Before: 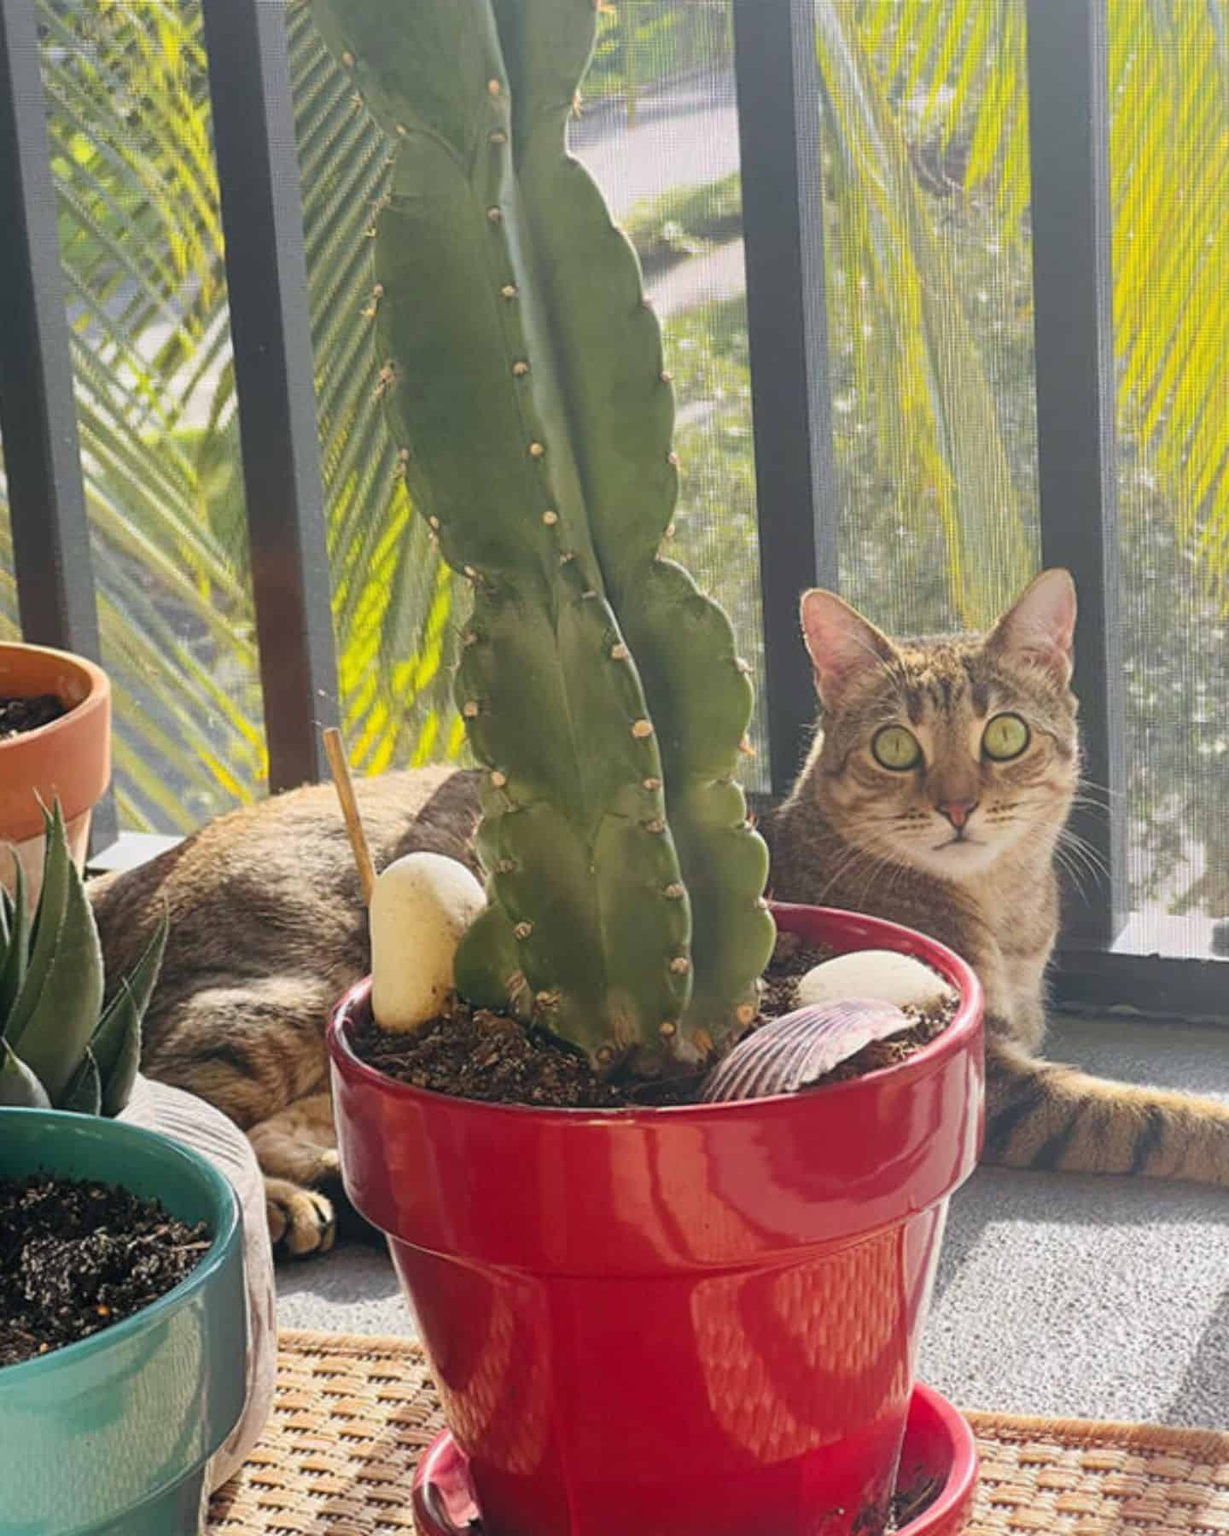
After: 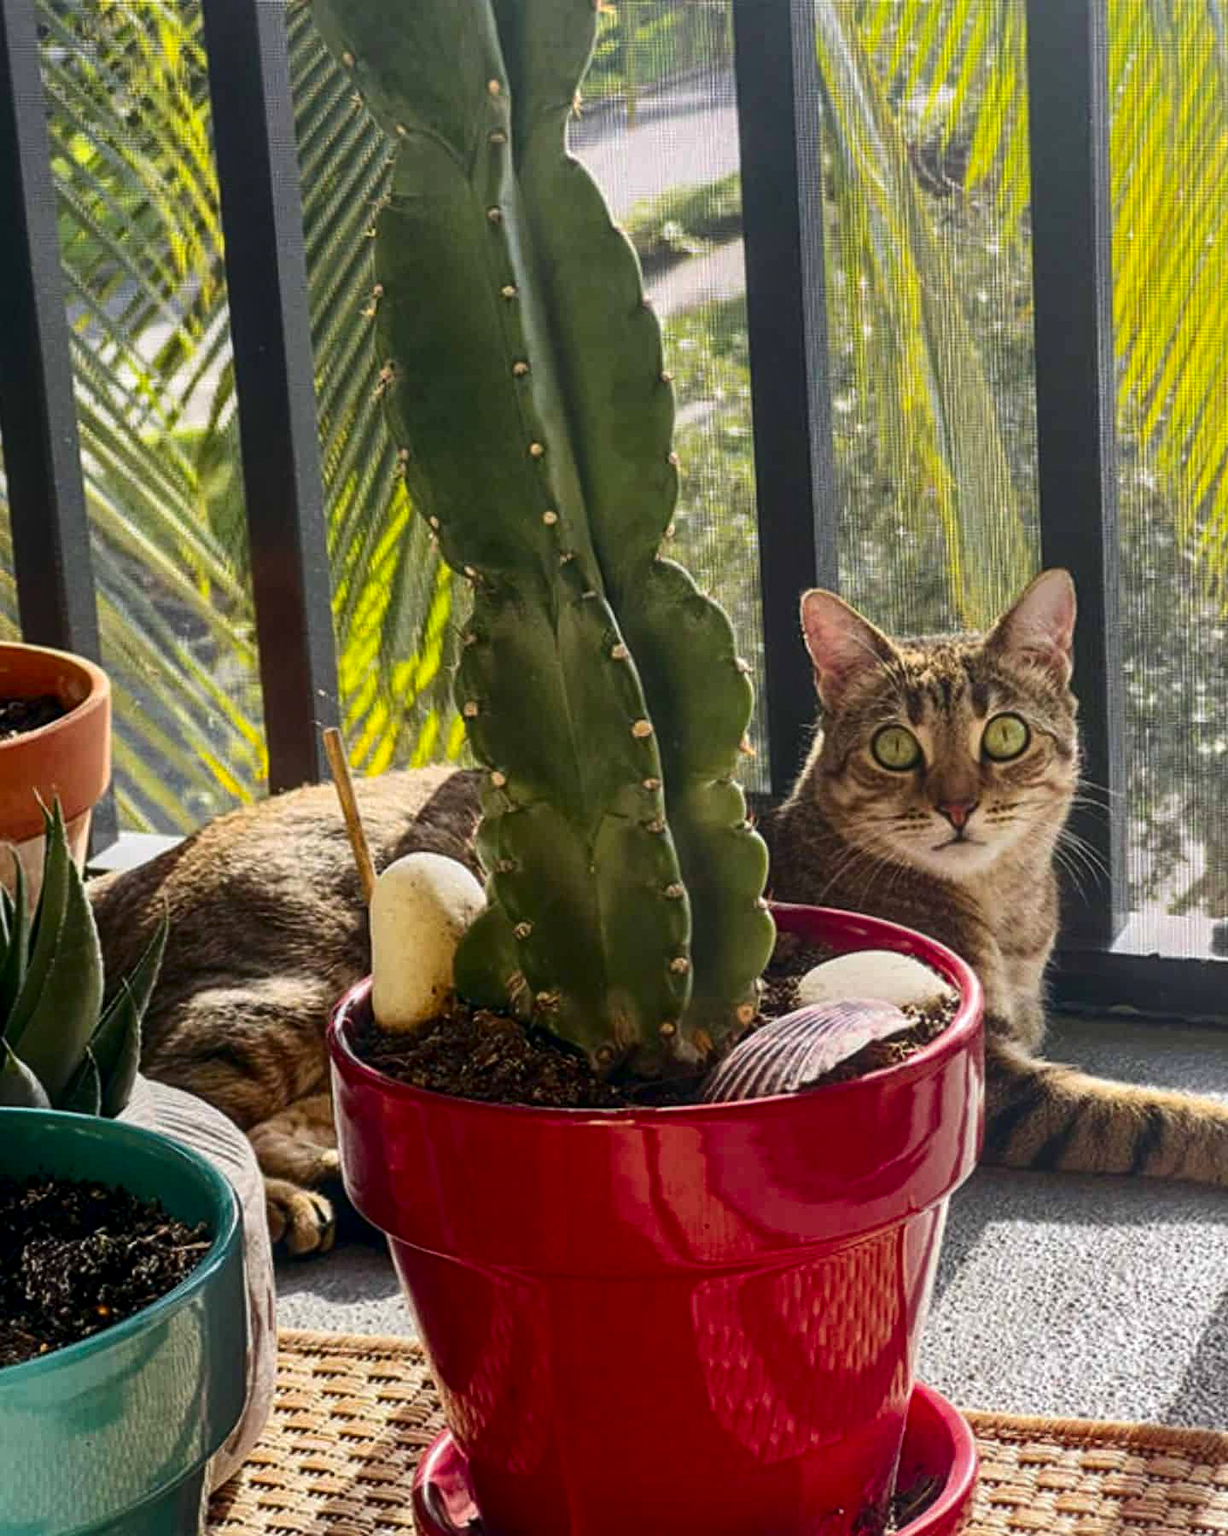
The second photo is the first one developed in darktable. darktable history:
contrast brightness saturation: contrast 0.133, brightness -0.24, saturation 0.143
local contrast: detail 130%
